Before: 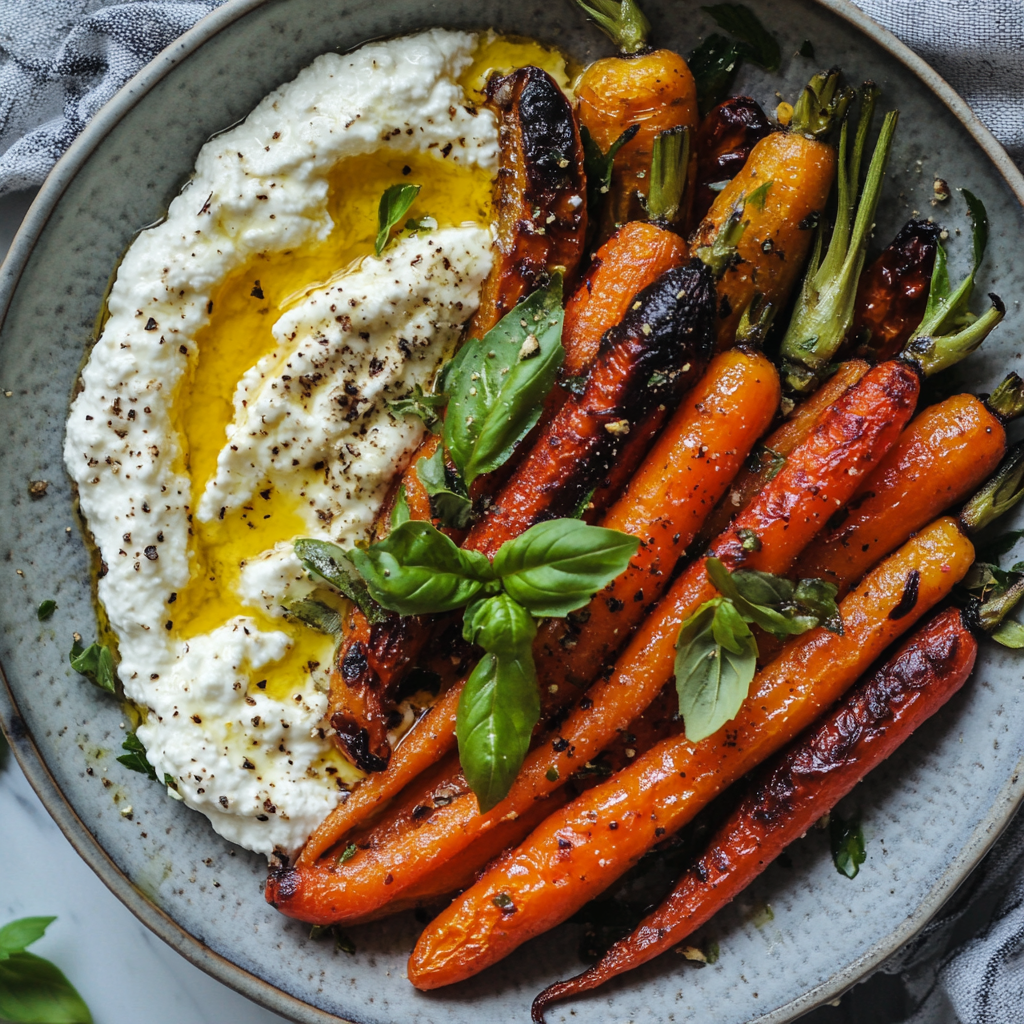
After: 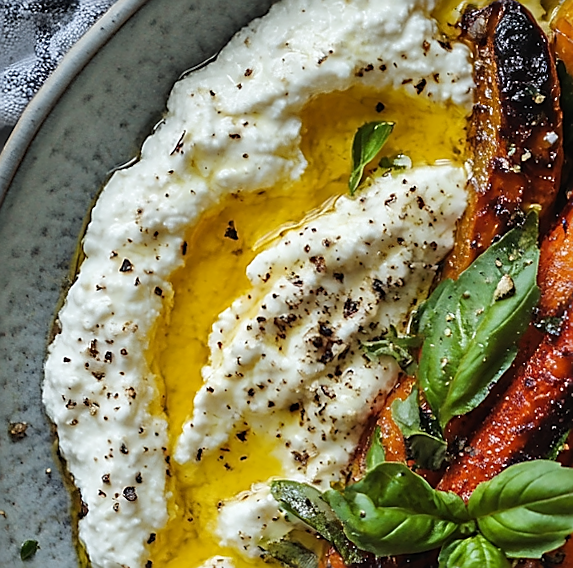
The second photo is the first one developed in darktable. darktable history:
rotate and perspective: lens shift (vertical) 0.048, lens shift (horizontal) -0.024, automatic cropping off
sharpen: radius 1.4, amount 1.25, threshold 0.7
crop and rotate: left 3.047%, top 7.509%, right 42.236%, bottom 37.598%
